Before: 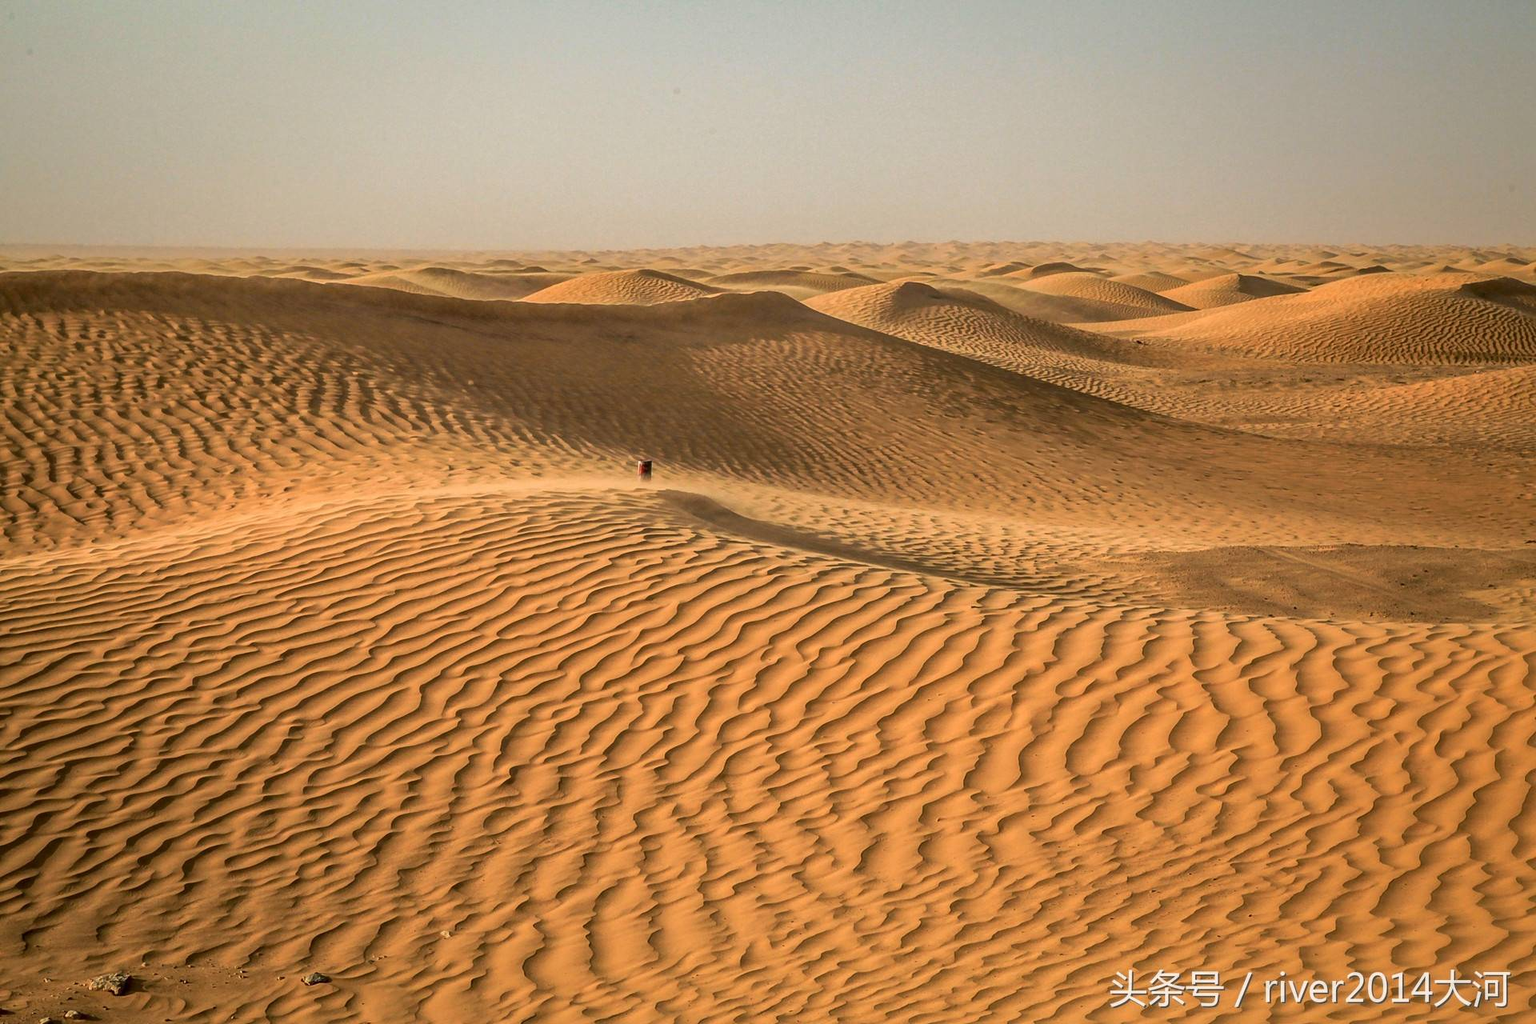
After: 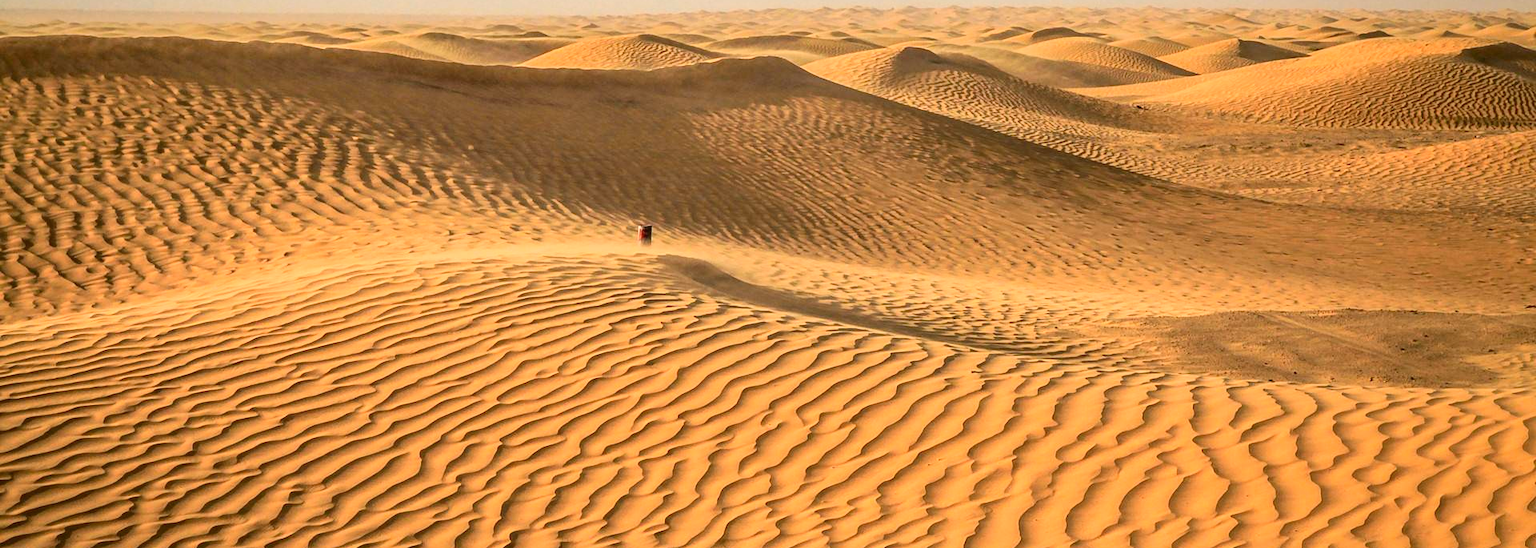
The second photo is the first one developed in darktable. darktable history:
contrast brightness saturation: contrast 0.2, brightness 0.16, saturation 0.22
crop and rotate: top 23.043%, bottom 23.437%
